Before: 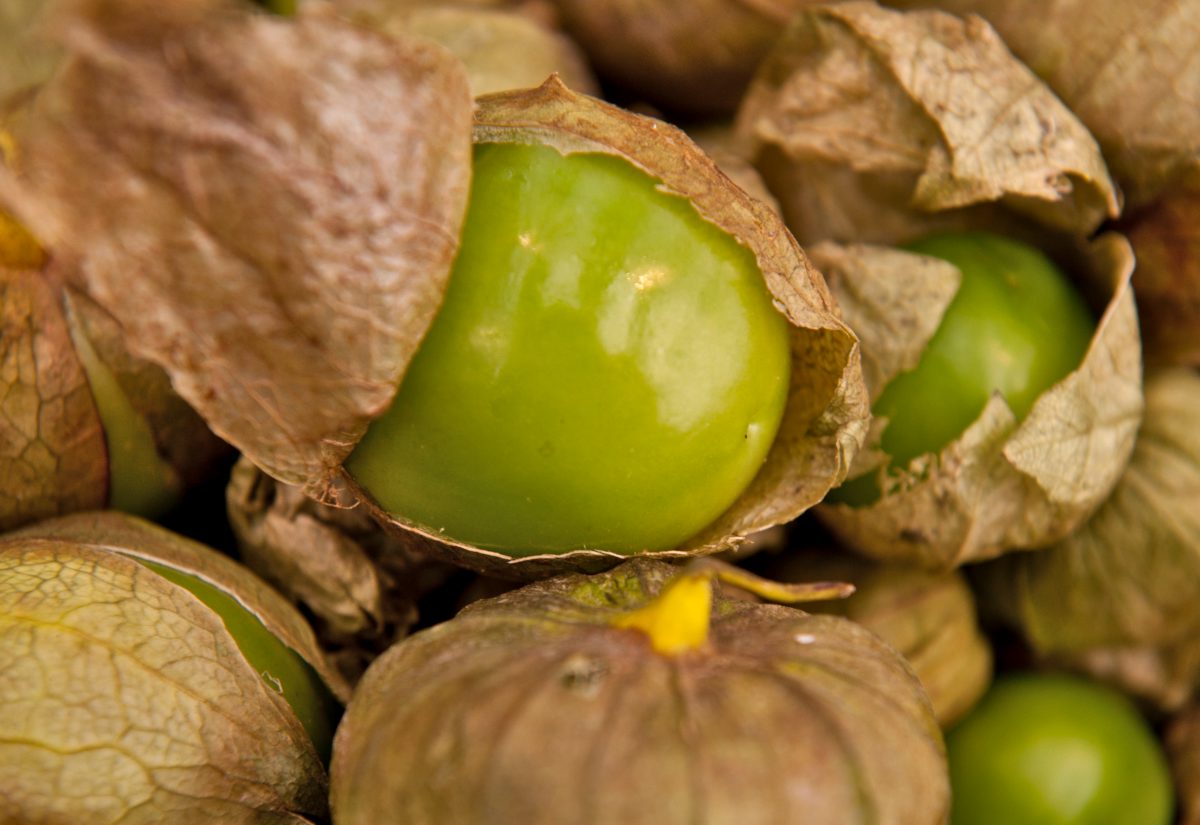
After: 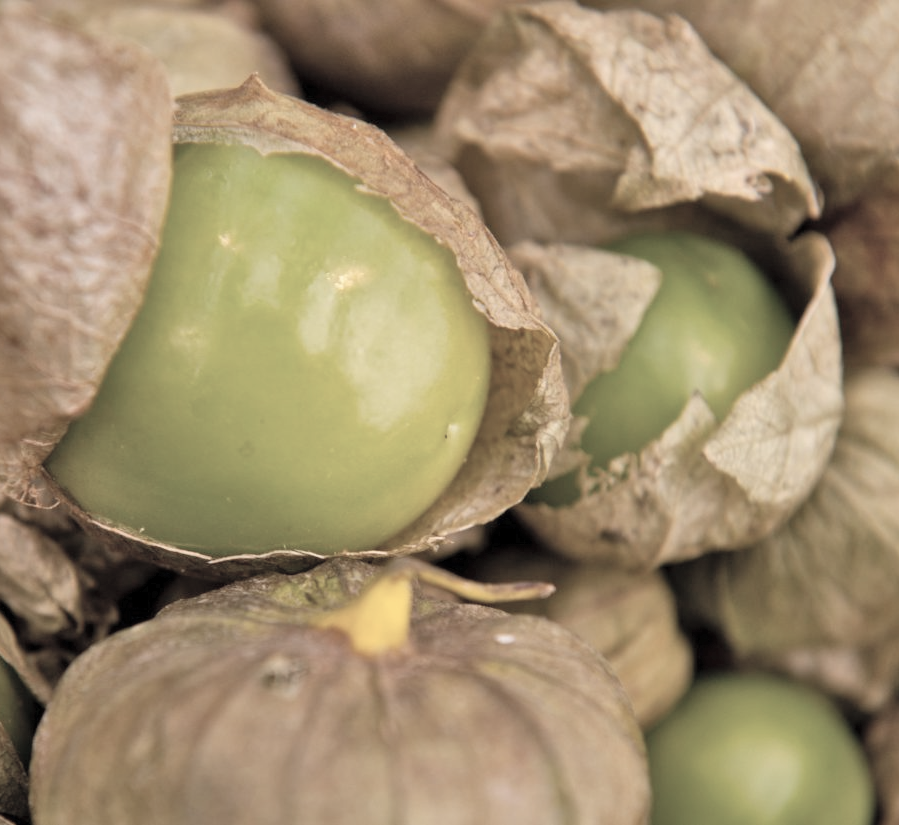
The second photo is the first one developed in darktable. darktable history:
contrast brightness saturation: brightness 0.187, saturation -0.497
crop and rotate: left 25.007%
